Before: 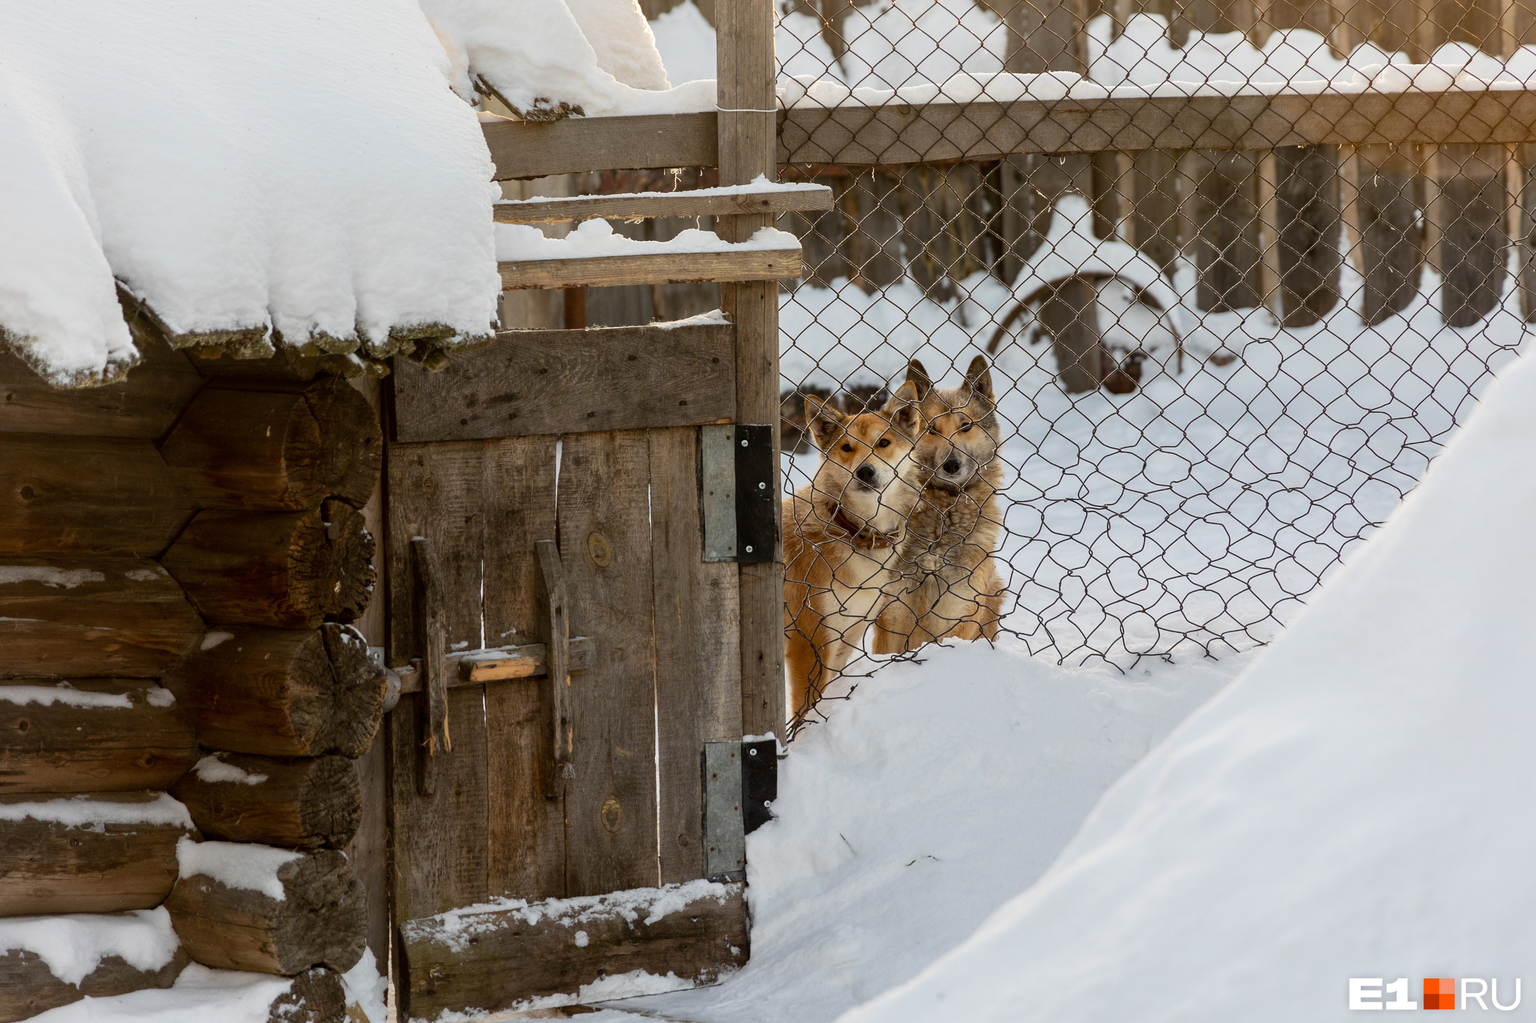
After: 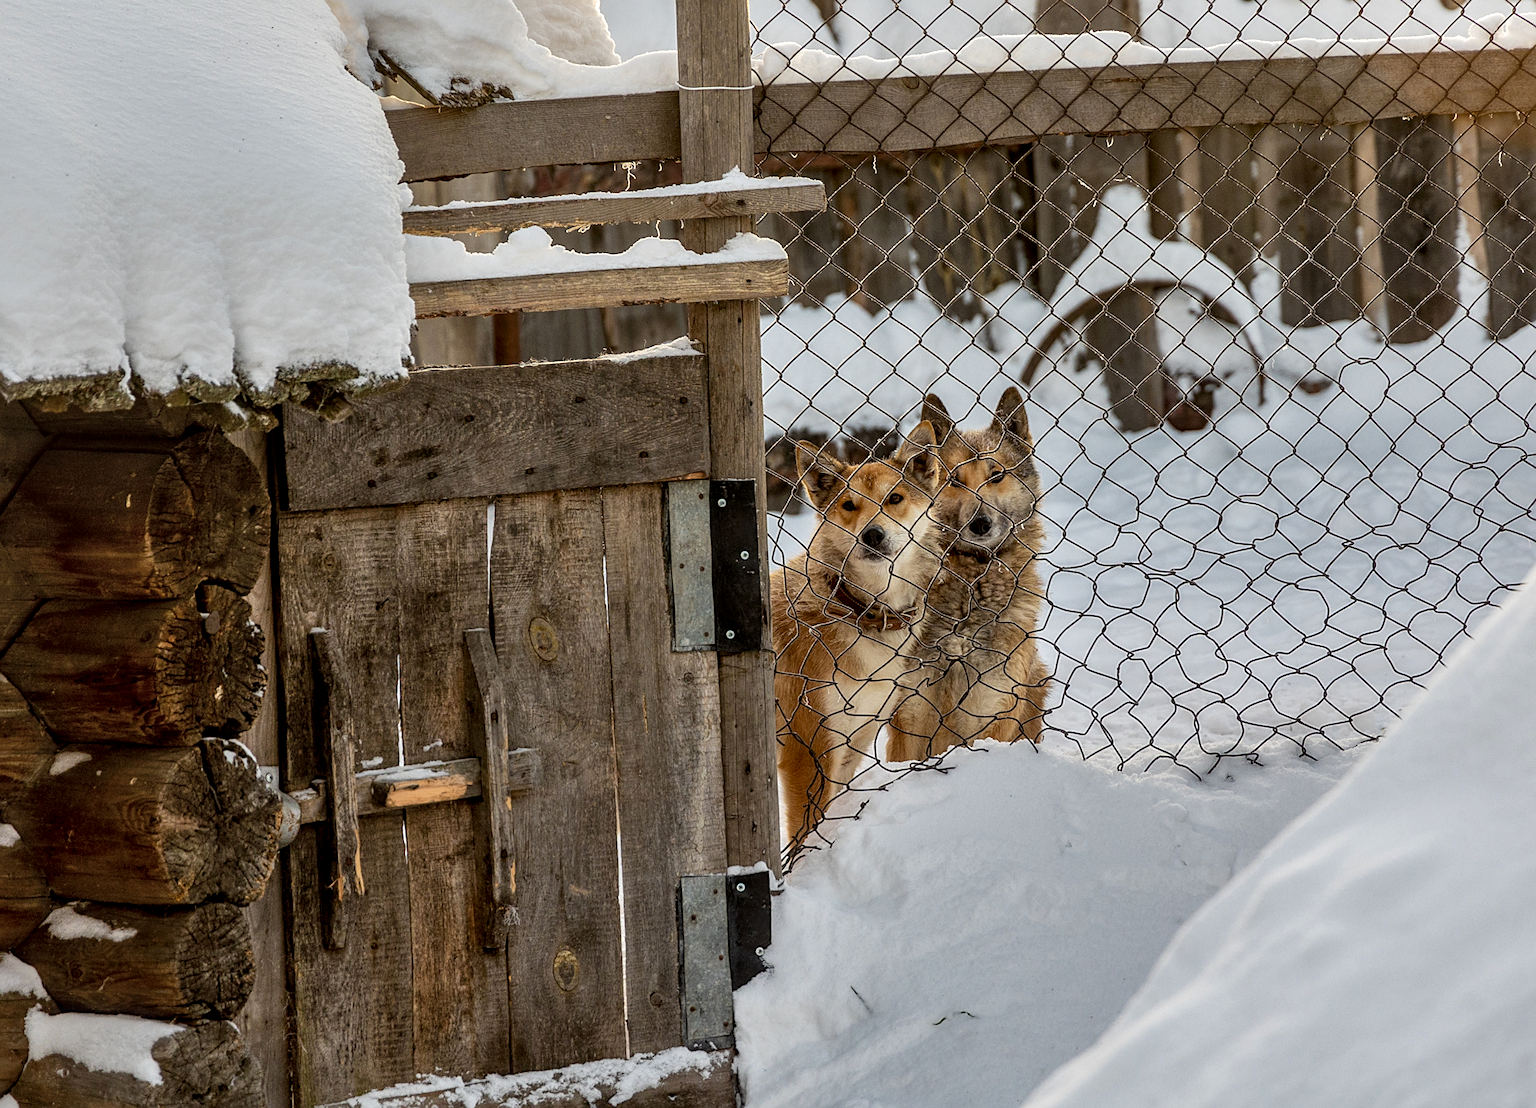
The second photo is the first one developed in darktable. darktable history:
rotate and perspective: rotation -1.24°, automatic cropping off
local contrast: highlights 61%, detail 143%, midtone range 0.428
crop: left 11.225%, top 5.381%, right 9.565%, bottom 10.314%
shadows and highlights: shadows 43.71, white point adjustment -1.46, soften with gaussian
sharpen: on, module defaults
